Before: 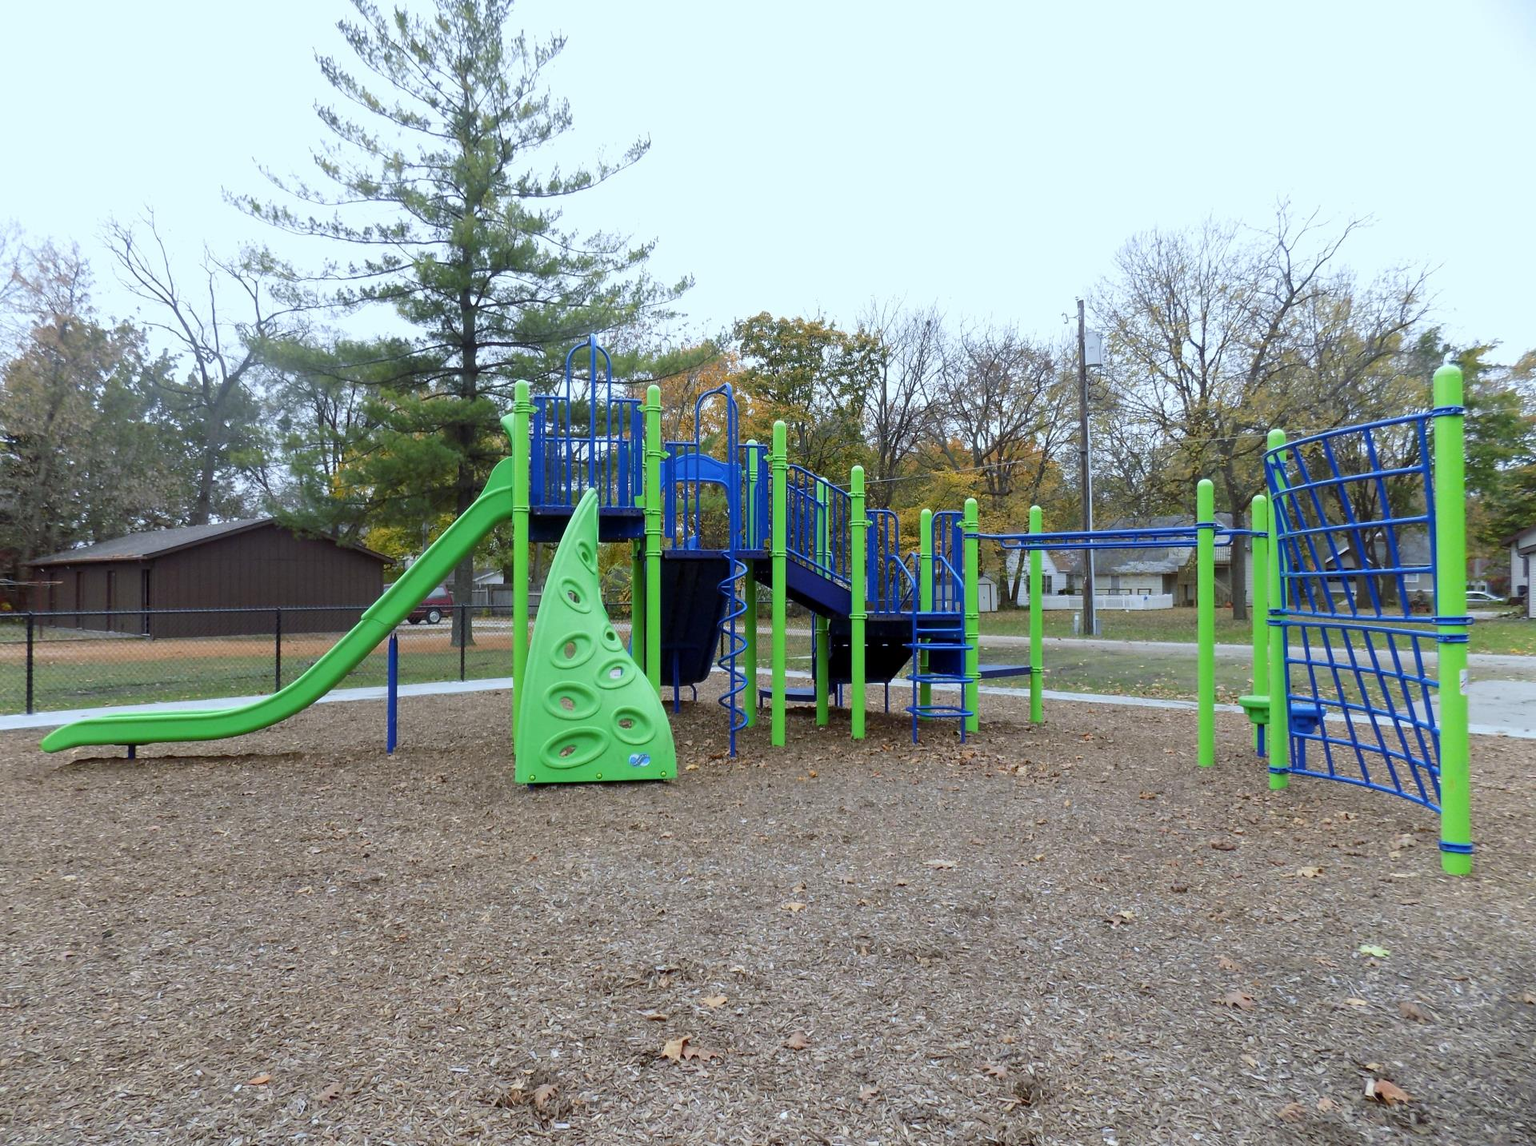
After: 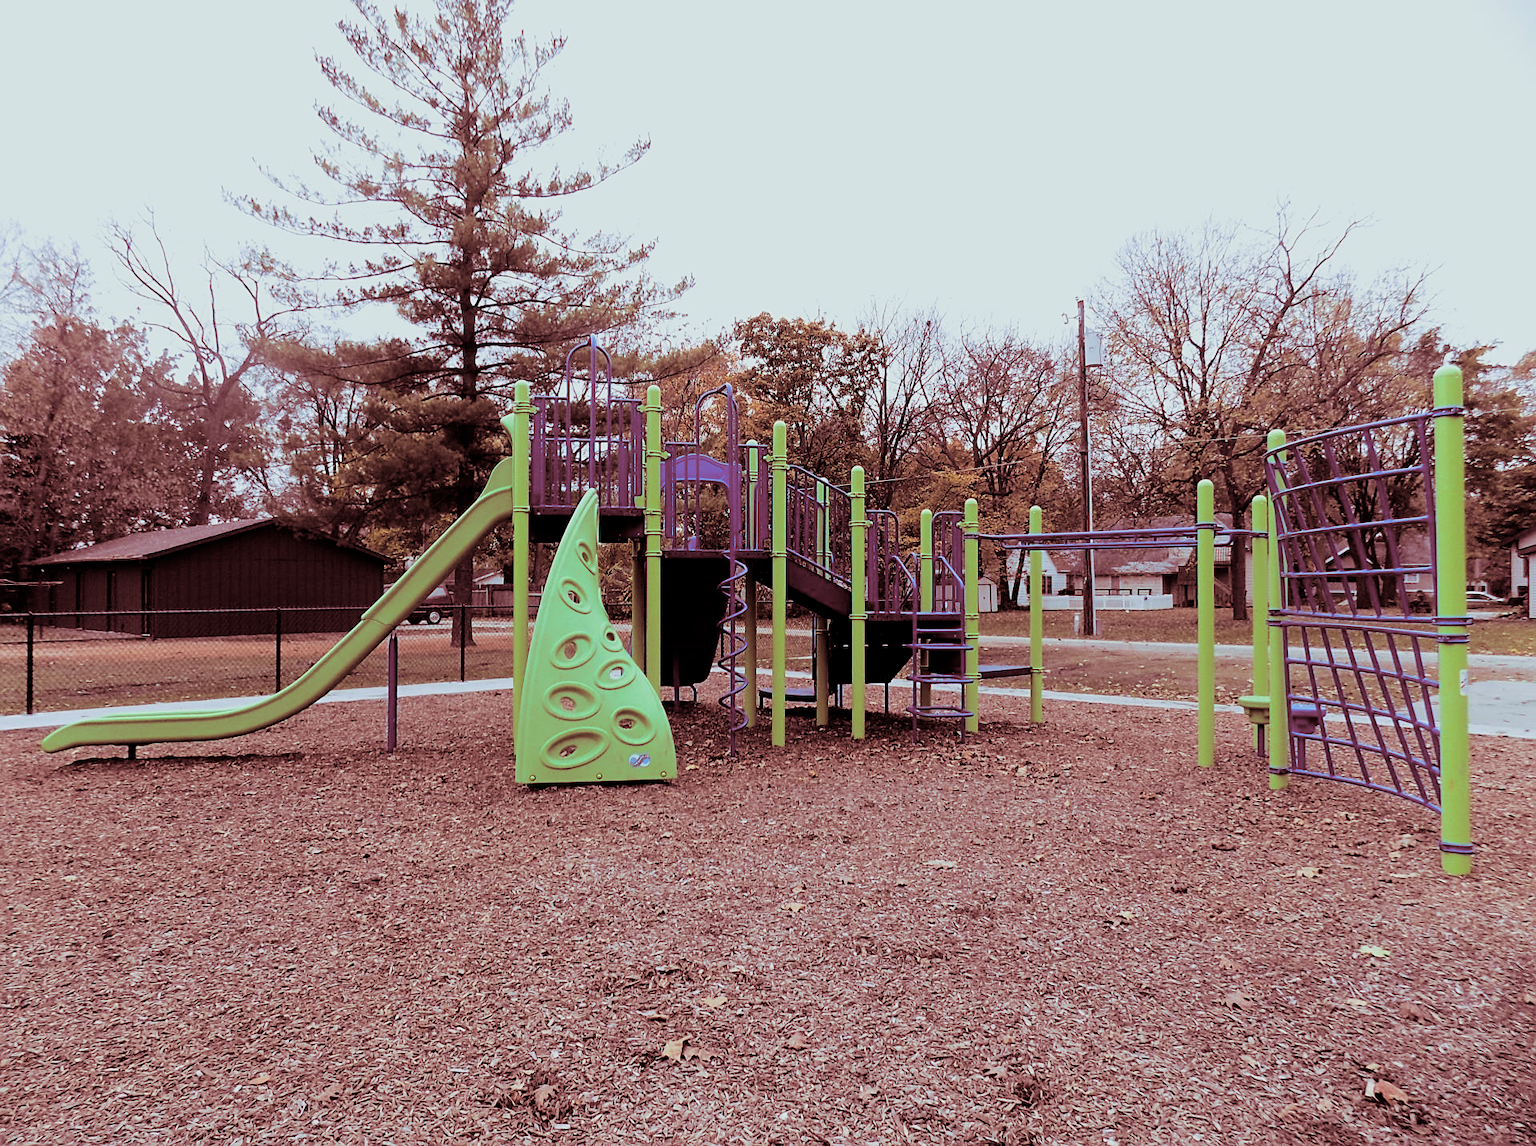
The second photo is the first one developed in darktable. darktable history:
split-toning: highlights › saturation 0, balance -61.83
filmic rgb: black relative exposure -5 EV, hardness 2.88, contrast 1.3, highlights saturation mix -30%
sharpen: on, module defaults
